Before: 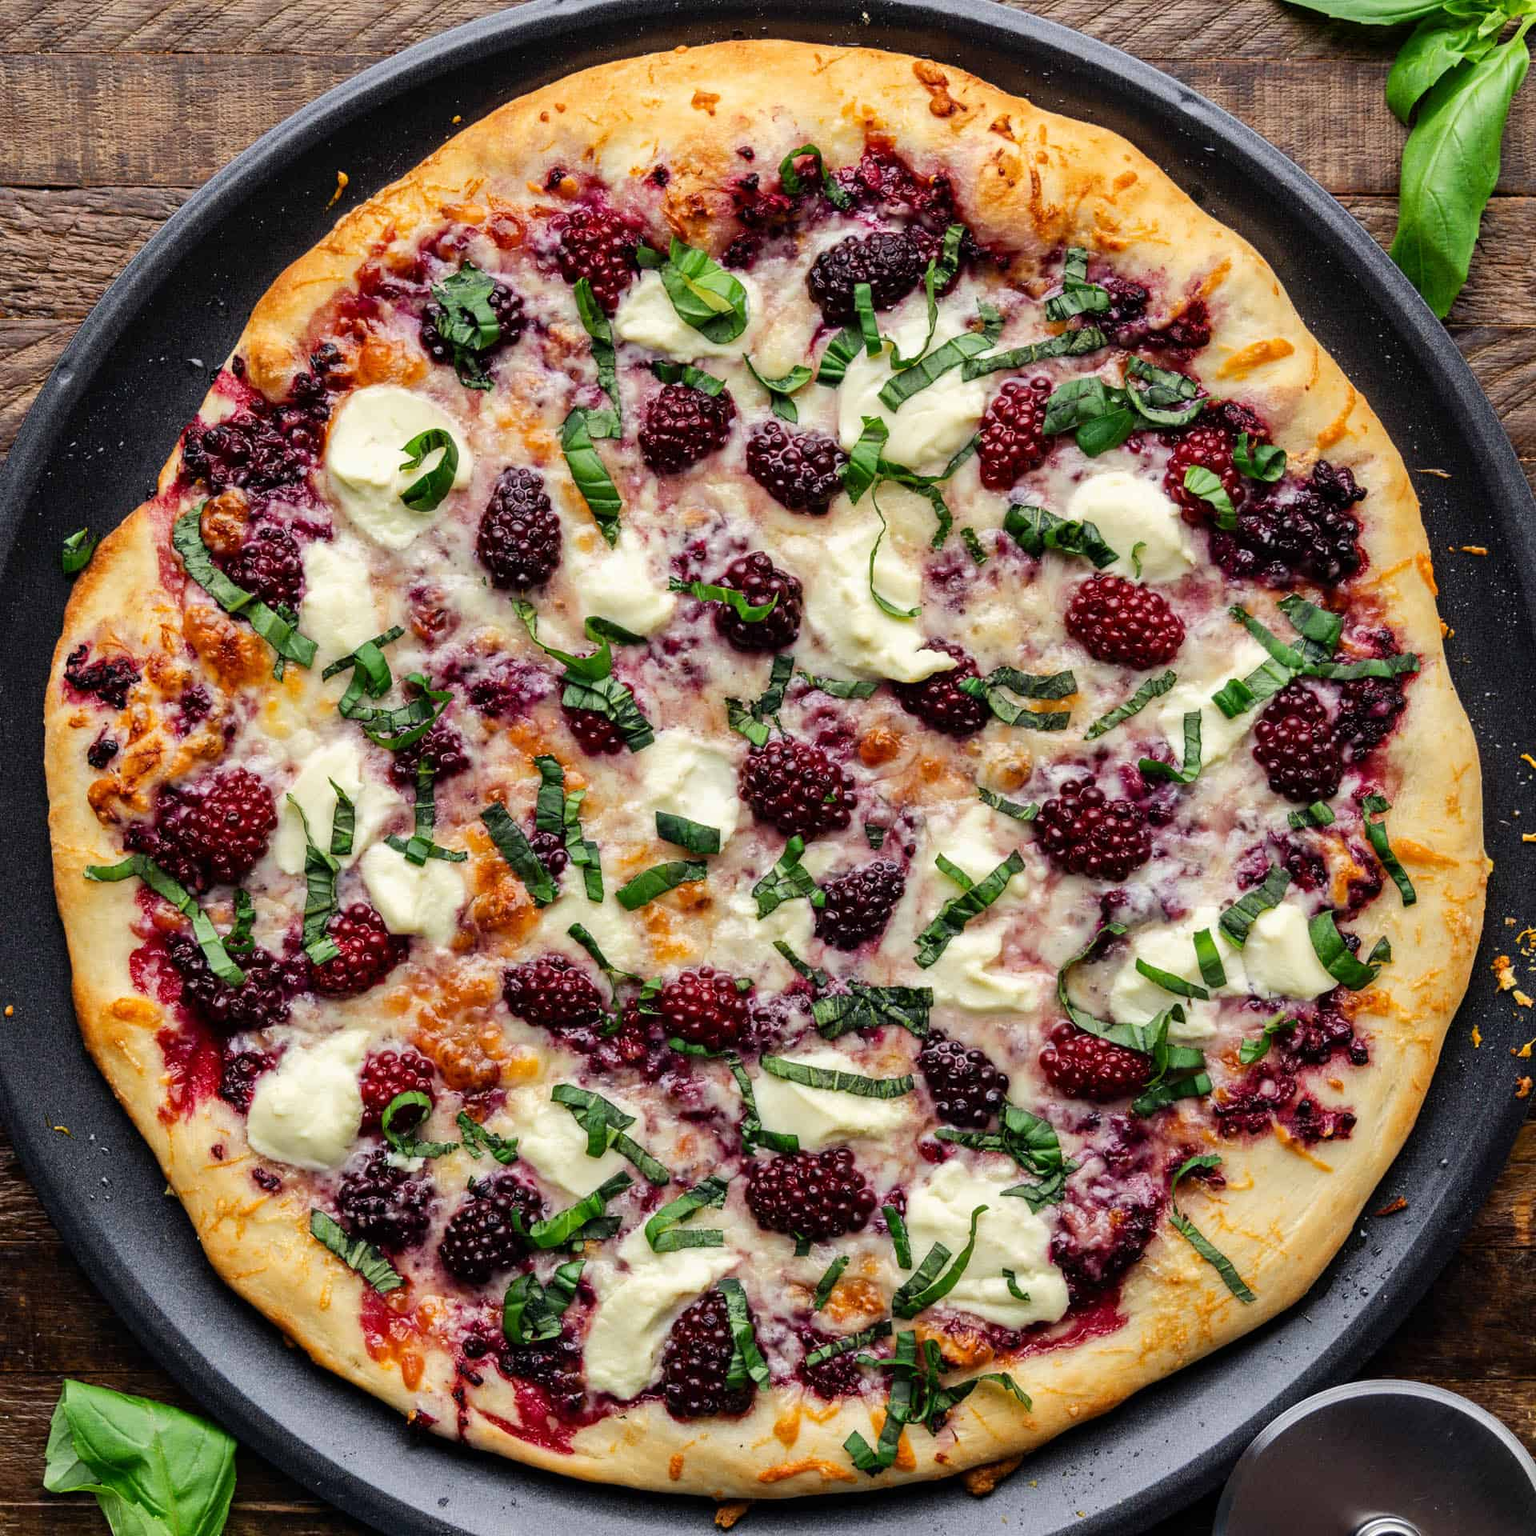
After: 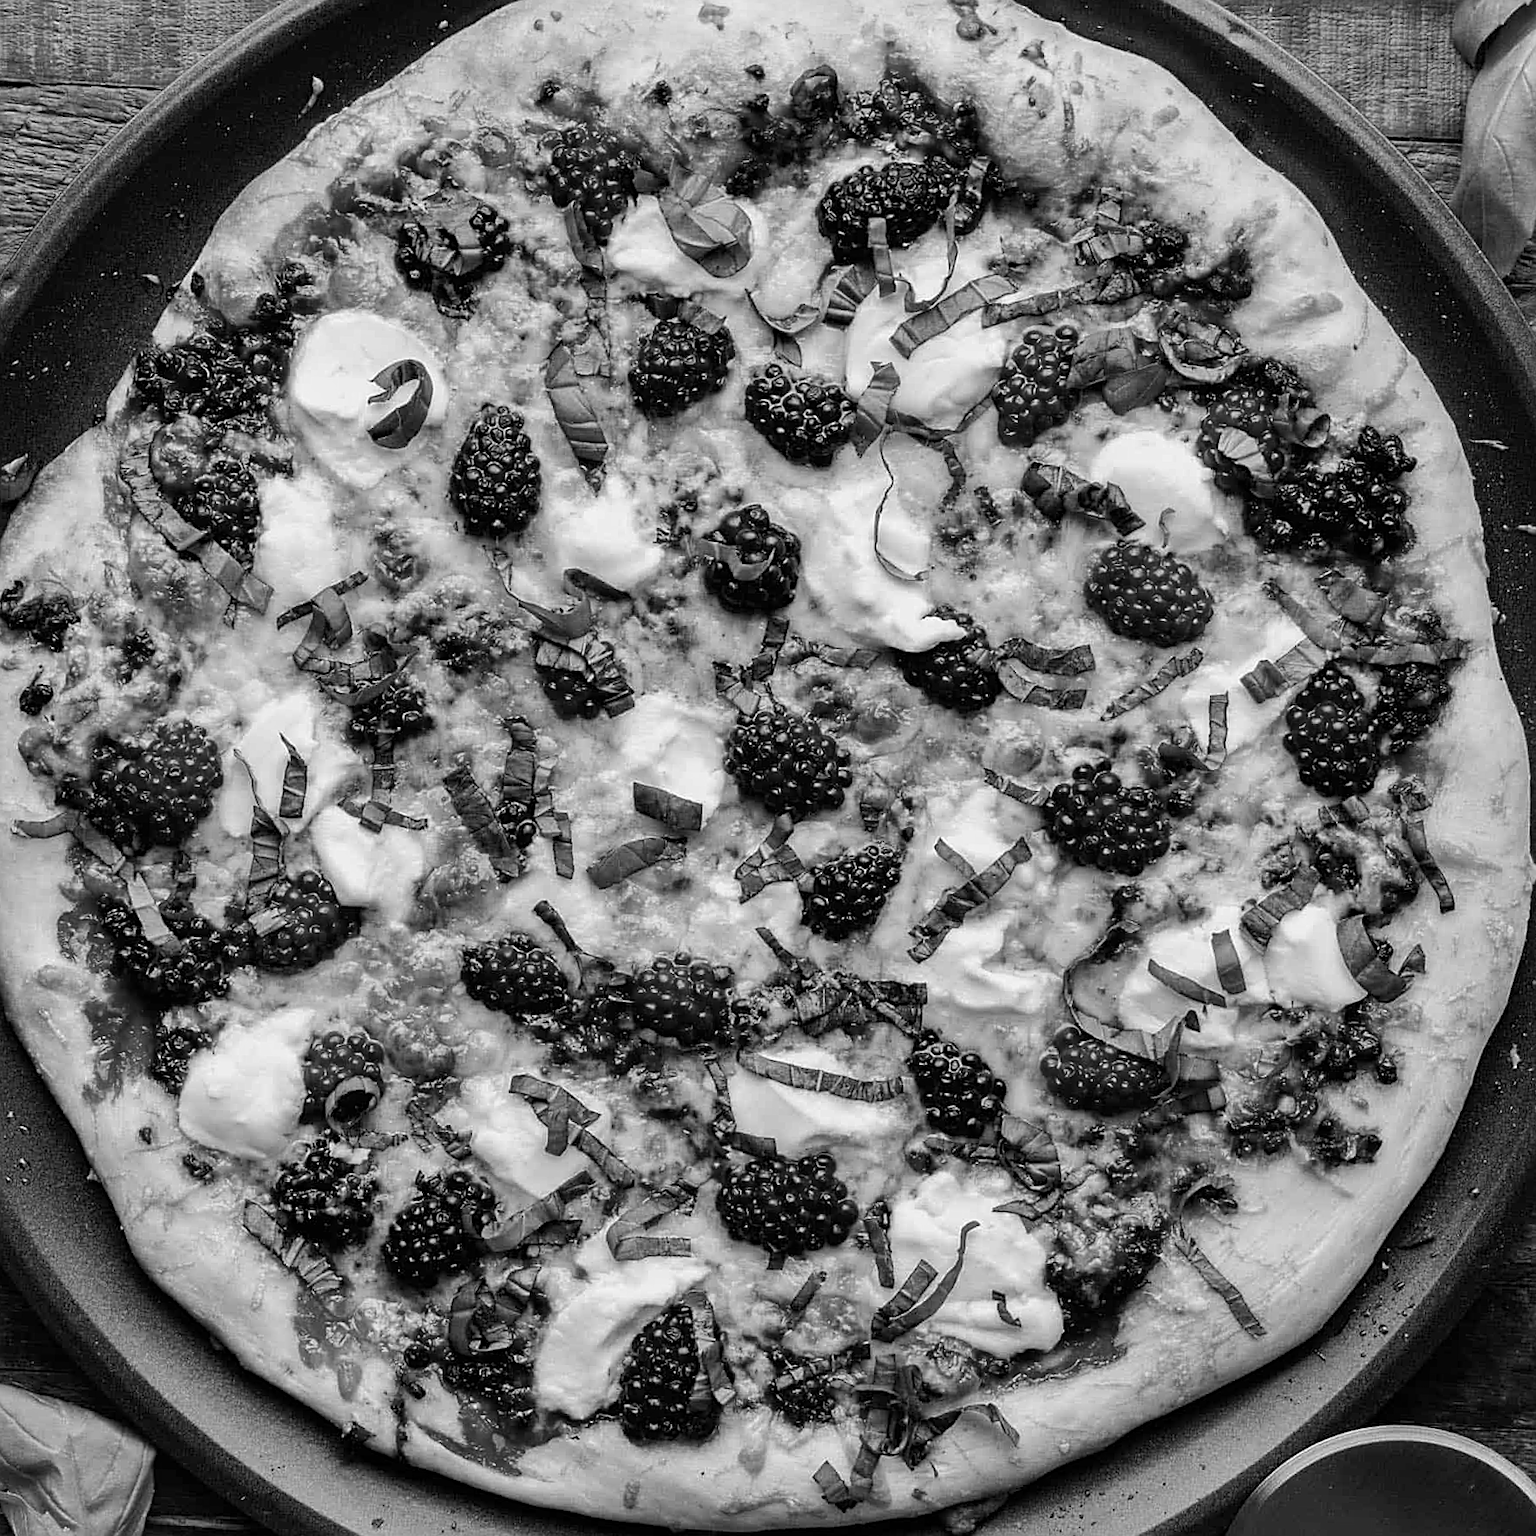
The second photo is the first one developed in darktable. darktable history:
monochrome: a 73.58, b 64.21
sharpen: amount 0.575
crop and rotate: angle -1.96°, left 3.097%, top 4.154%, right 1.586%, bottom 0.529%
contrast equalizer: y [[0.5 ×6], [0.5 ×6], [0.975, 0.964, 0.925, 0.865, 0.793, 0.721], [0 ×6], [0 ×6]]
